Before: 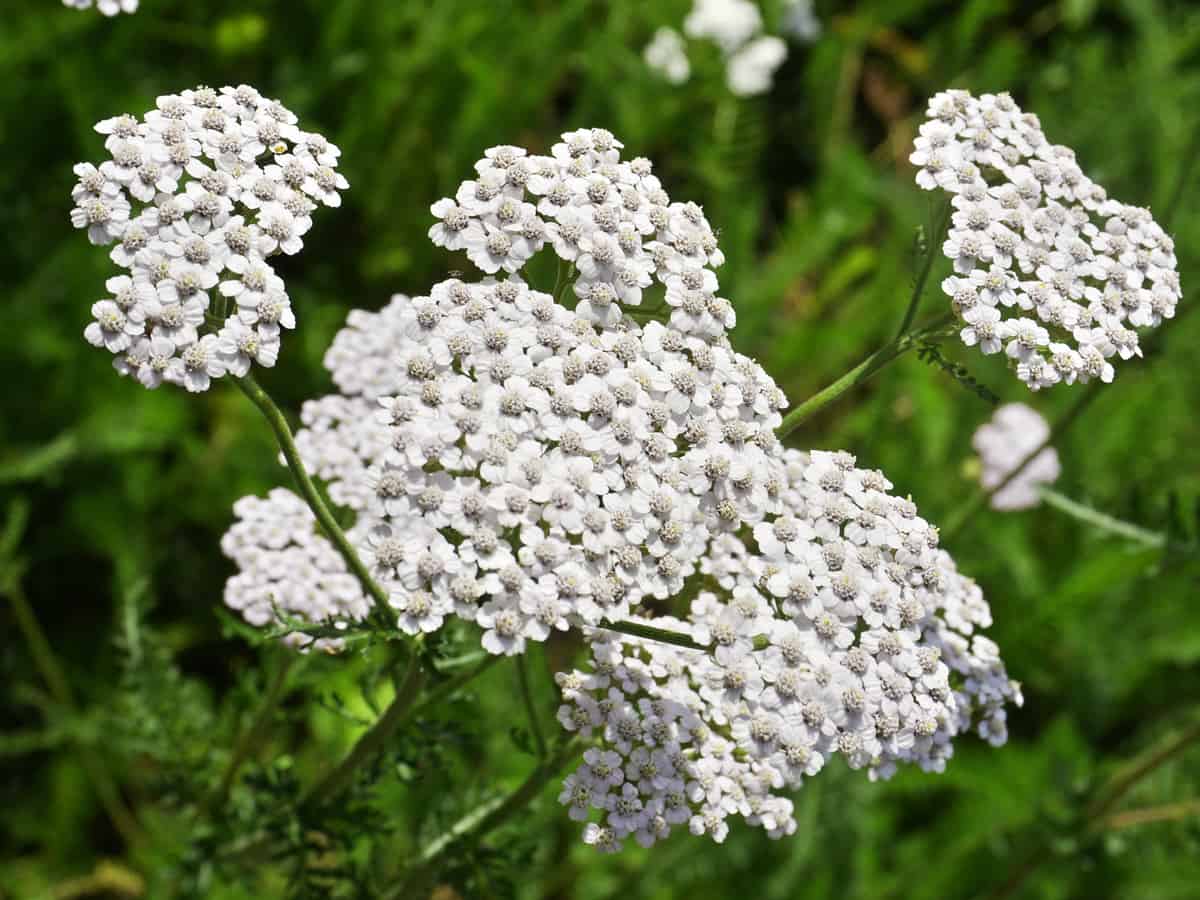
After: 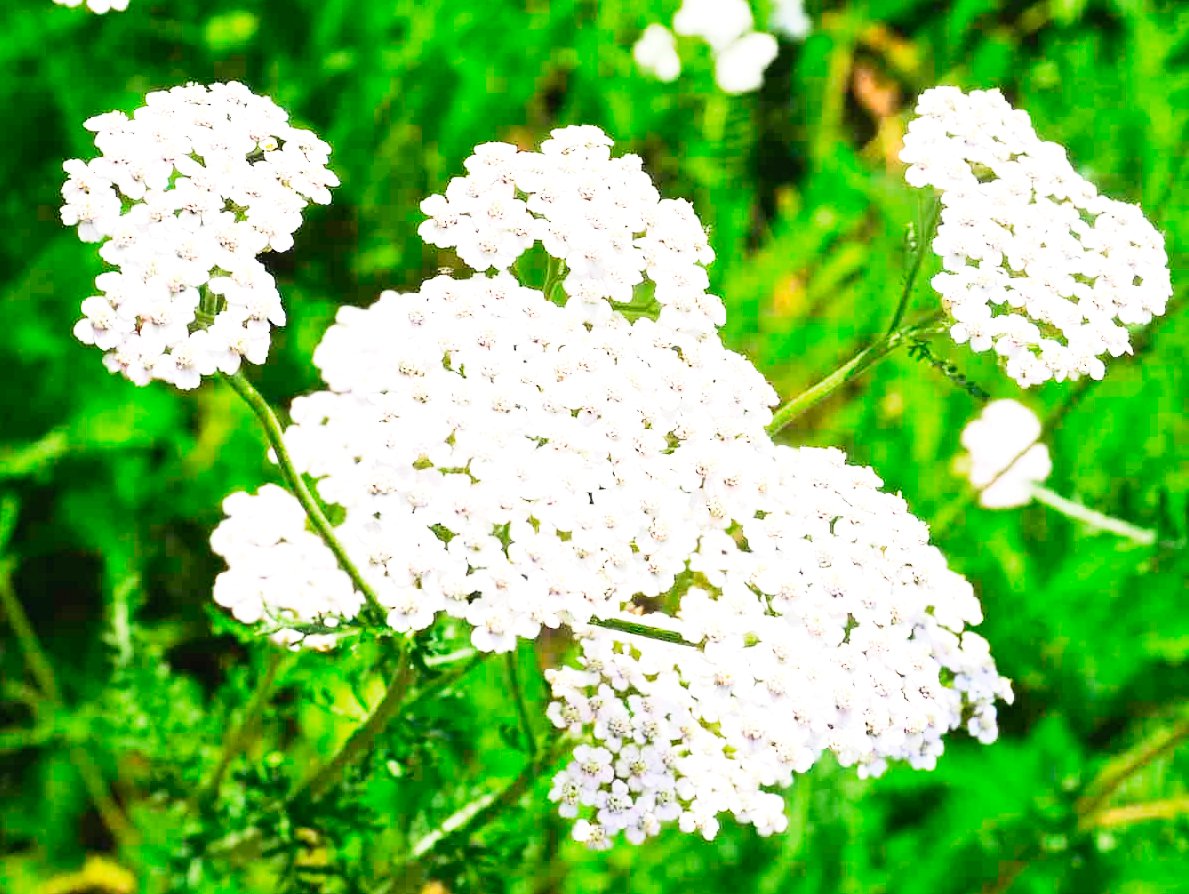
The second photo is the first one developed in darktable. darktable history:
crop and rotate: left 0.848%, top 0.339%, bottom 0.295%
contrast brightness saturation: contrast 0.2, brightness 0.157, saturation 0.216
exposure: black level correction 0, exposure 1.631 EV, compensate exposure bias true, compensate highlight preservation false
base curve: curves: ch0 [(0, 0) (0.088, 0.125) (0.176, 0.251) (0.354, 0.501) (0.613, 0.749) (1, 0.877)], preserve colors none
color zones: curves: ch0 [(0, 0.465) (0.092, 0.596) (0.289, 0.464) (0.429, 0.453) (0.571, 0.464) (0.714, 0.455) (0.857, 0.462) (1, 0.465)]
